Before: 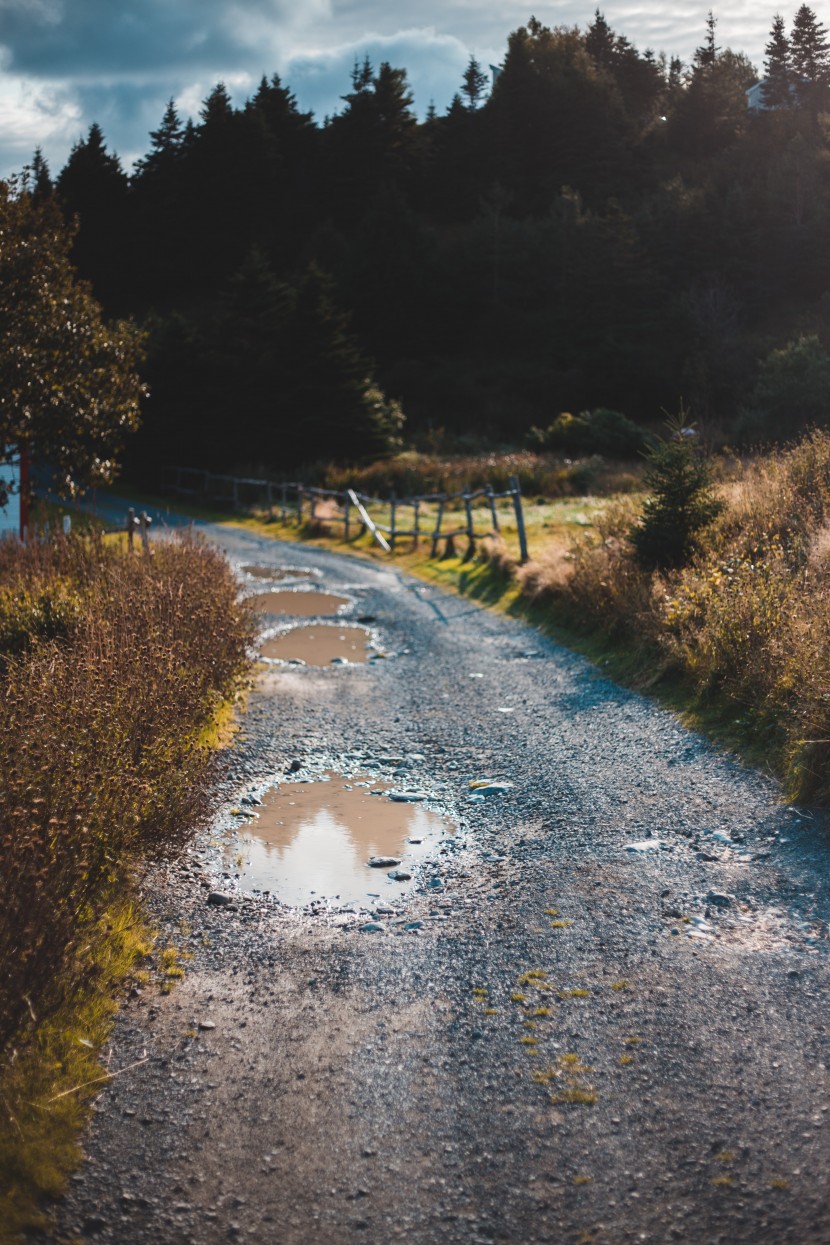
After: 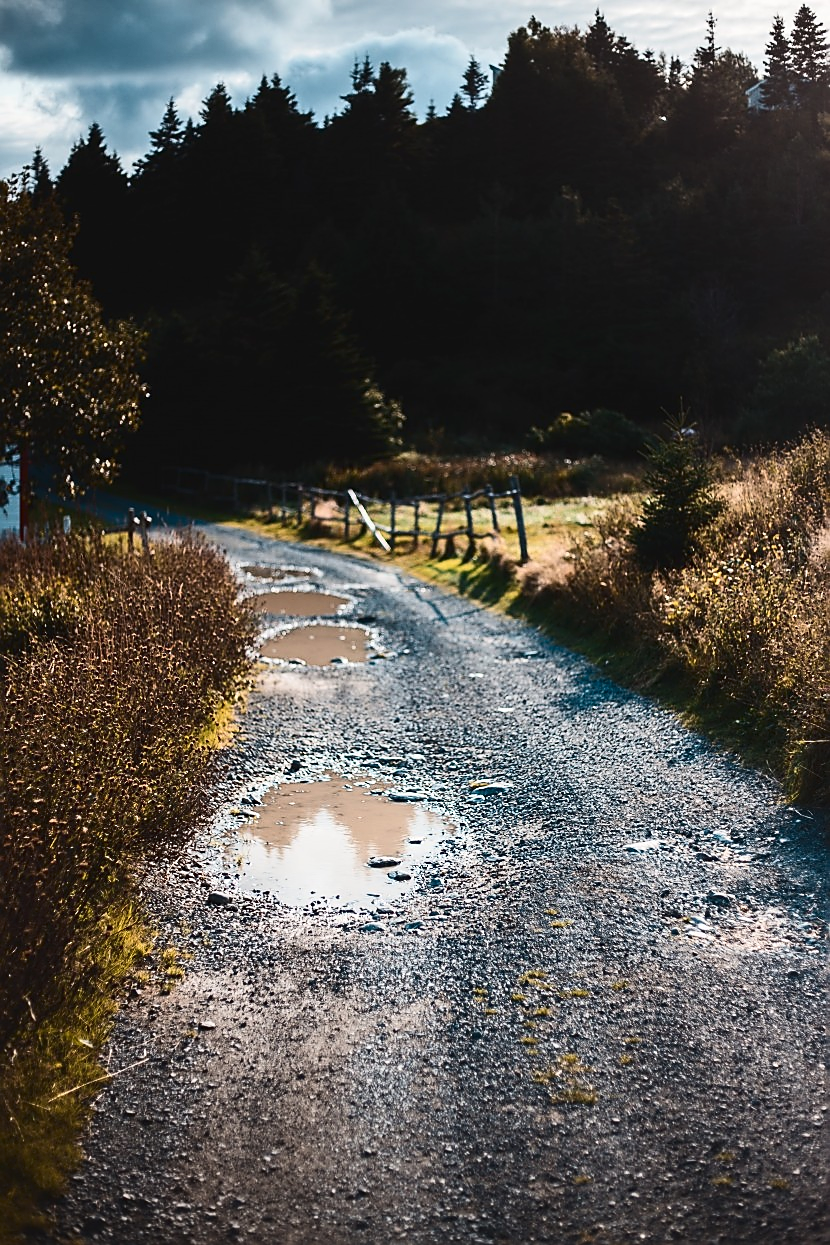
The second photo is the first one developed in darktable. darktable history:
contrast brightness saturation: contrast 0.28
sharpen: radius 1.4, amount 1.25, threshold 0.7
